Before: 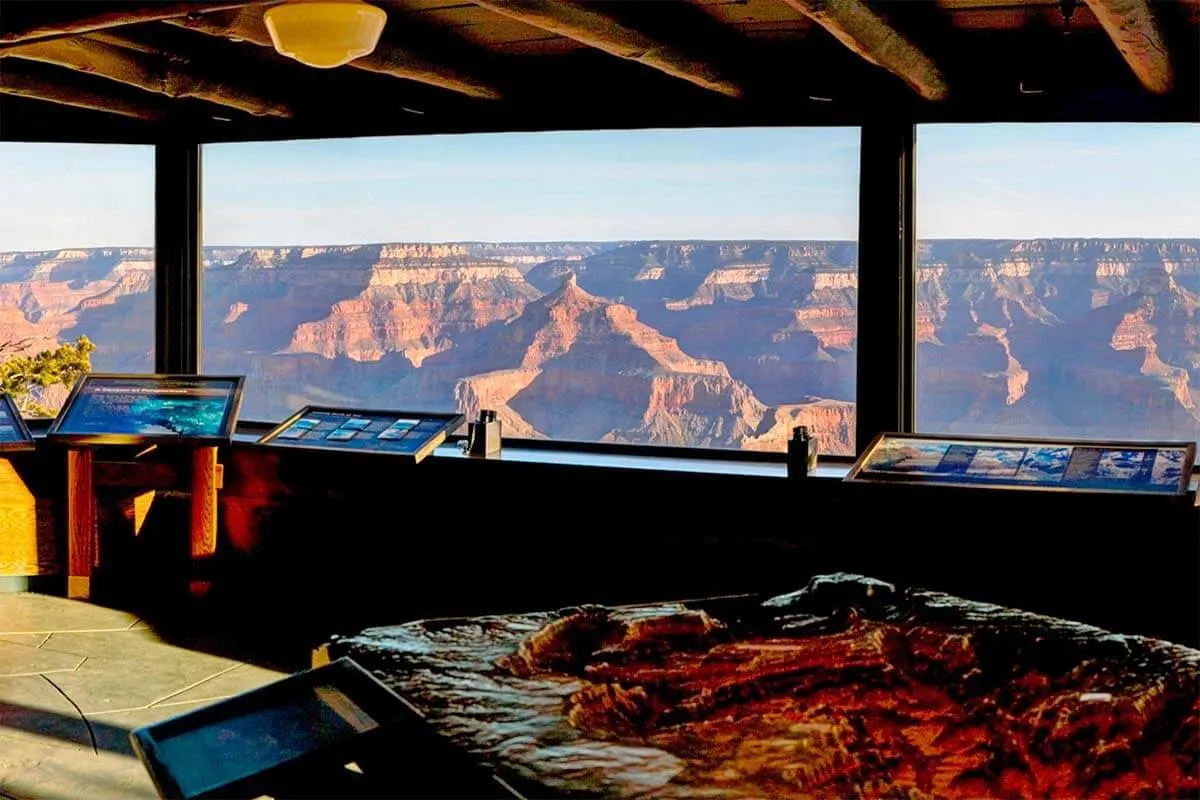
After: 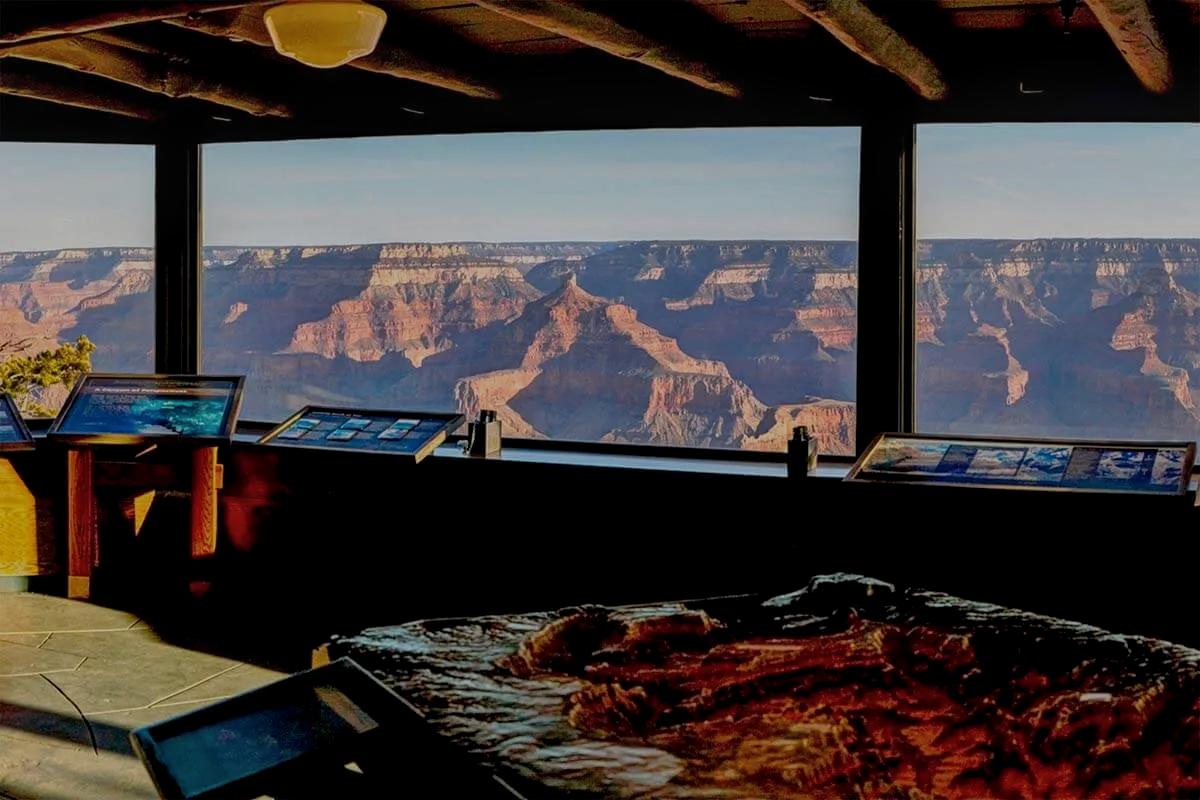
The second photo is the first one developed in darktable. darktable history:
exposure: exposure -1 EV, compensate highlight preservation false
local contrast: on, module defaults
